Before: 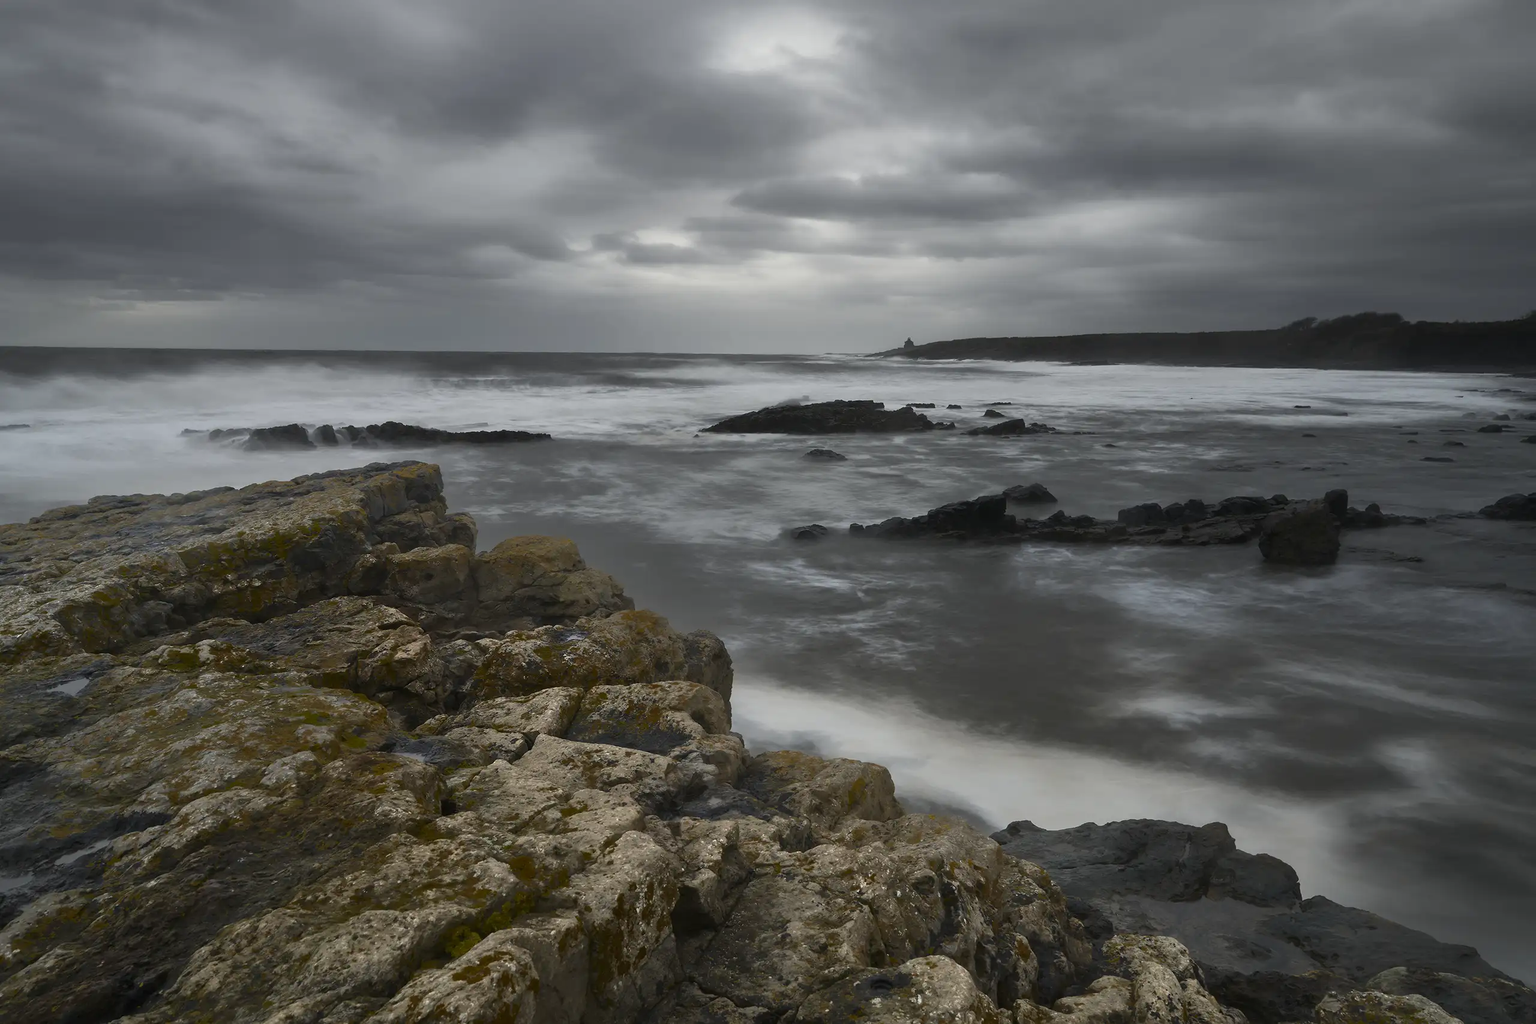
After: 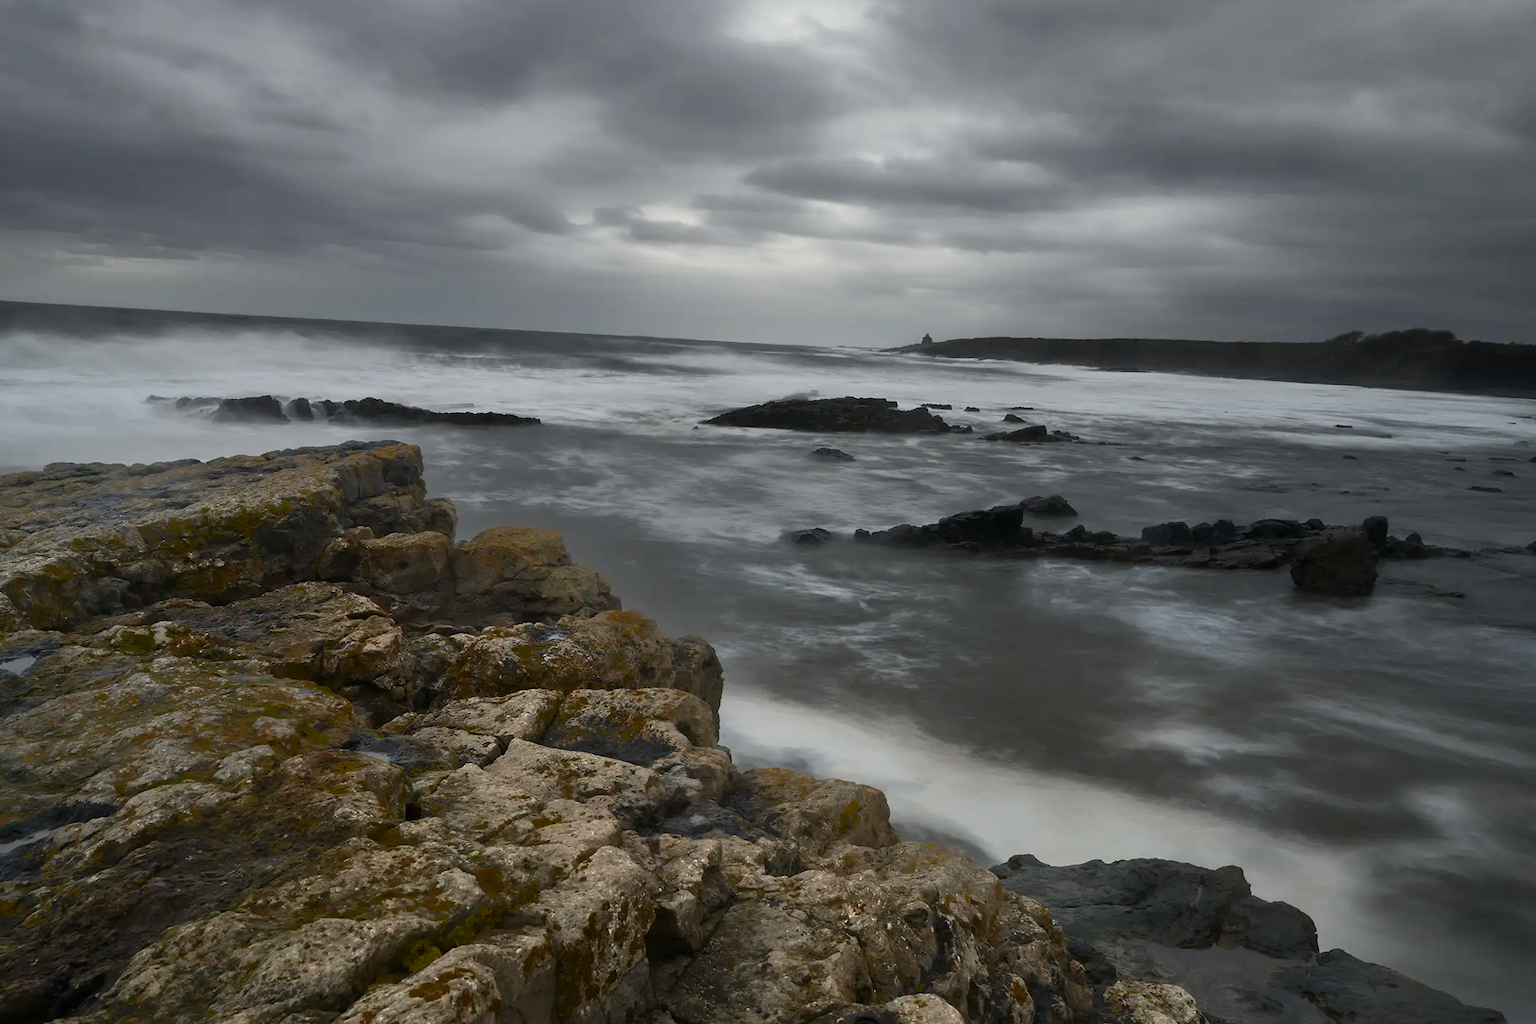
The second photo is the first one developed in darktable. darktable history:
crop and rotate: angle -2.62°
color calibration: illuminant same as pipeline (D50), adaptation XYZ, x 0.346, y 0.357, temperature 5017.02 K
